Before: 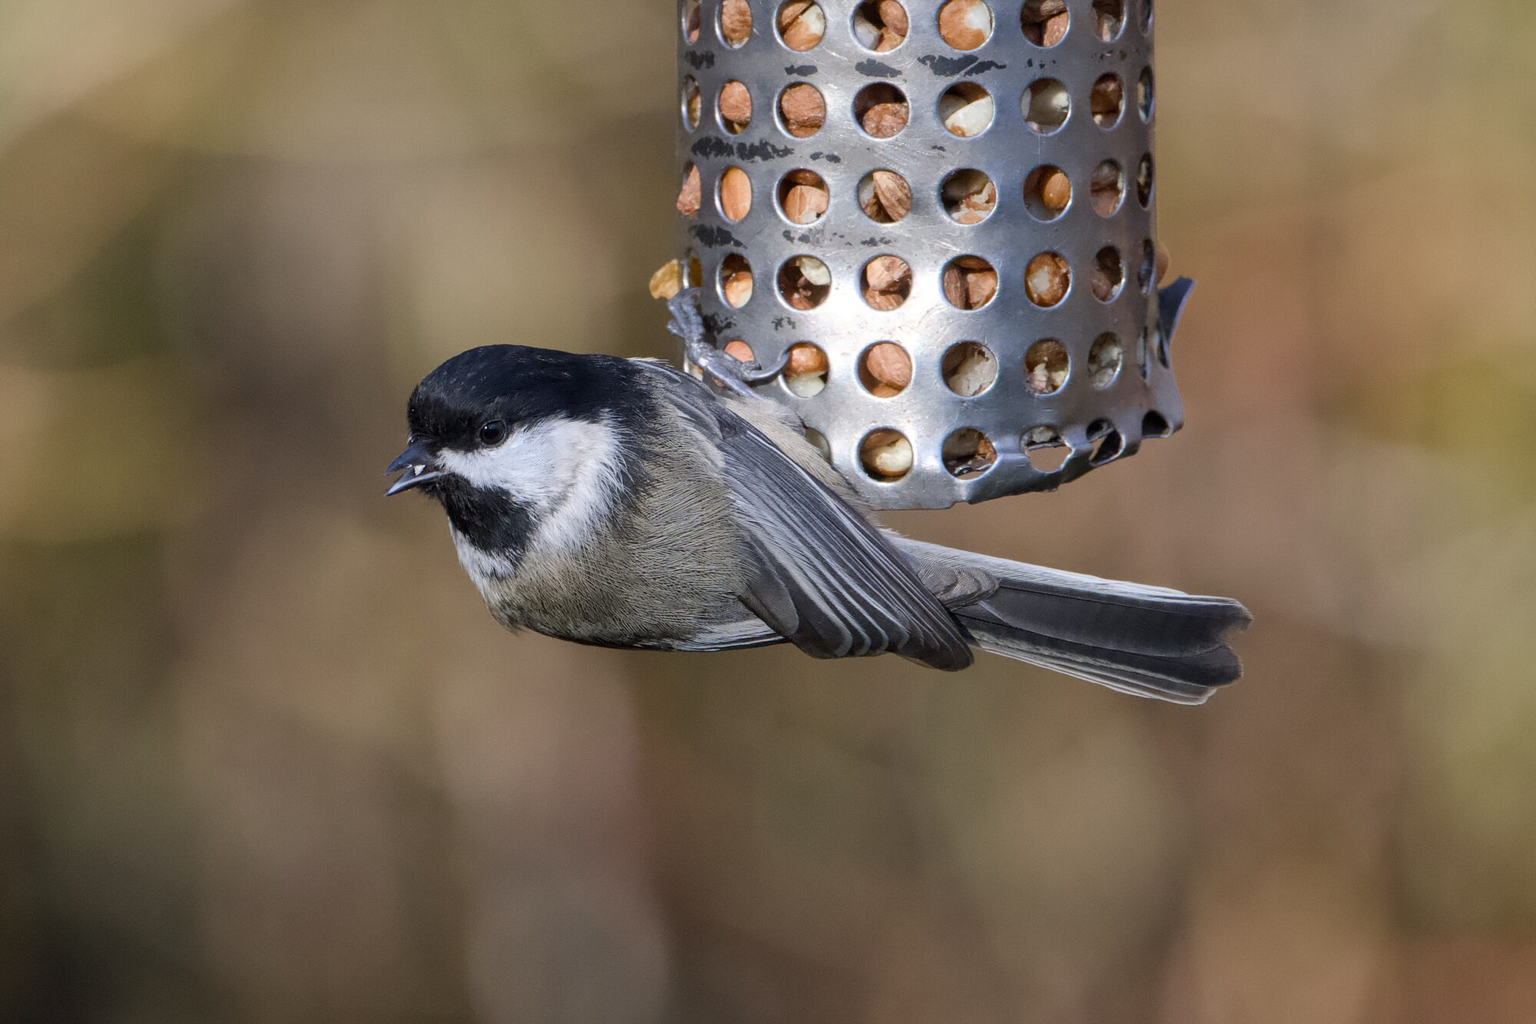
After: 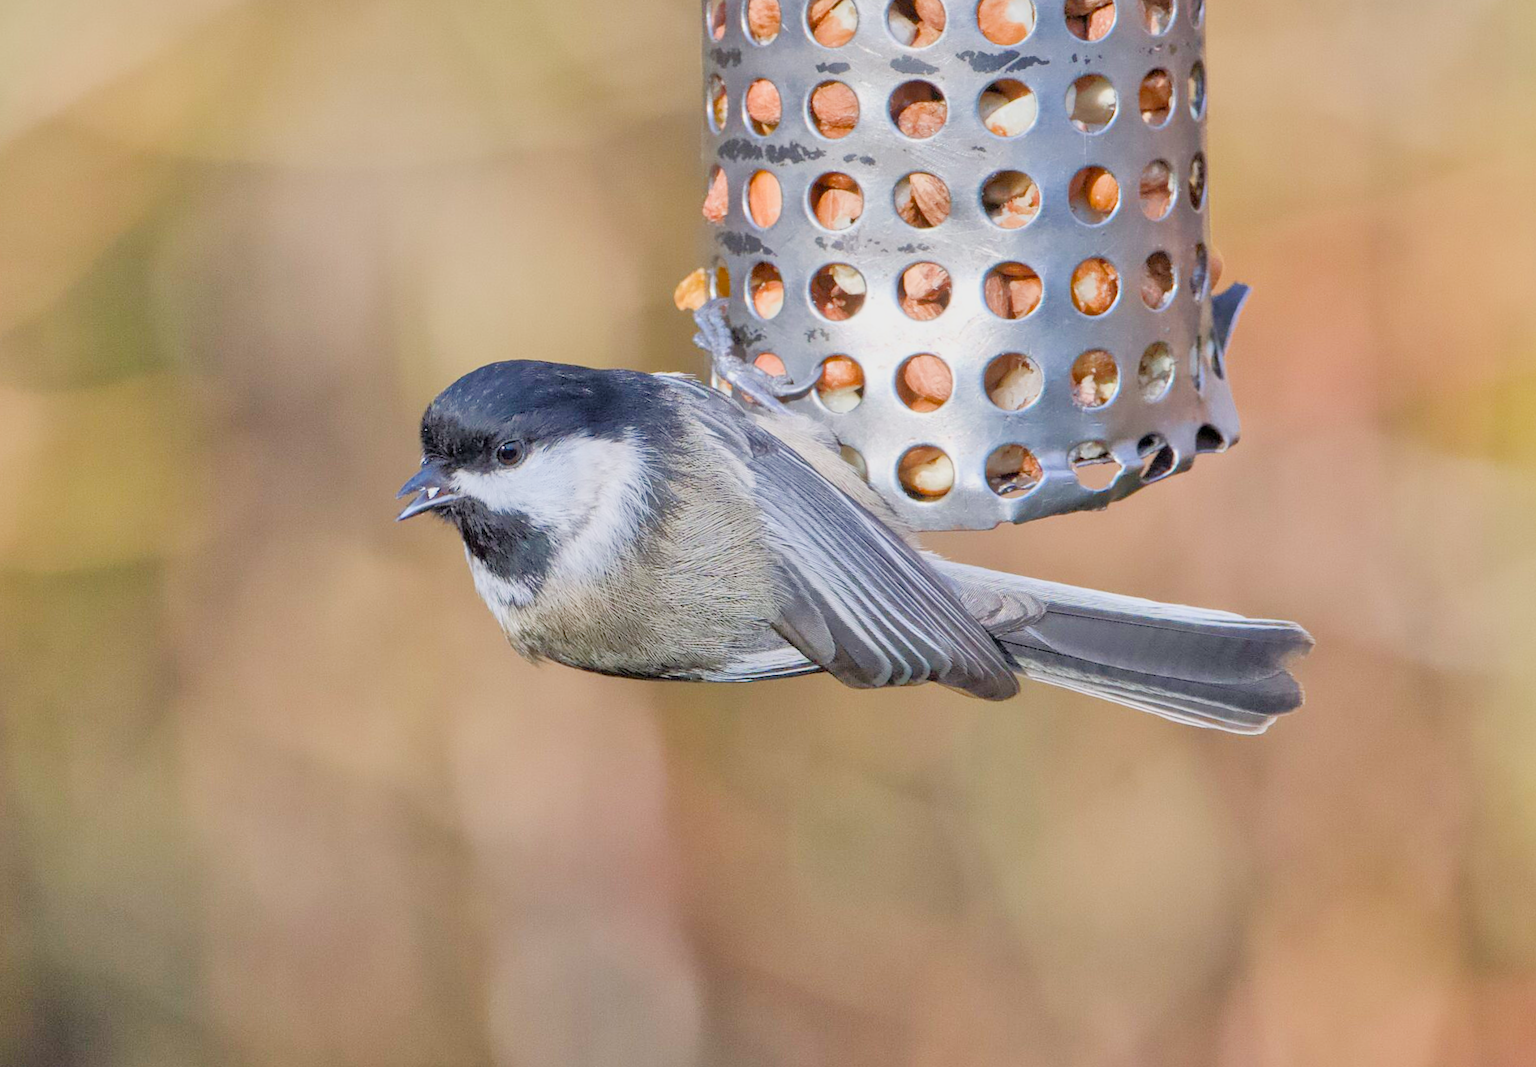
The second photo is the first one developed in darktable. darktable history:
crop: right 4.126%, bottom 0.031%
filmic rgb: black relative exposure -7.65 EV, white relative exposure 4.56 EV, hardness 3.61, contrast 1.05
rotate and perspective: rotation -0.45°, automatic cropping original format, crop left 0.008, crop right 0.992, crop top 0.012, crop bottom 0.988
tone equalizer: -8 EV 2 EV, -7 EV 2 EV, -6 EV 2 EV, -5 EV 2 EV, -4 EV 2 EV, -3 EV 1.5 EV, -2 EV 1 EV, -1 EV 0.5 EV
exposure: black level correction 0, exposure 0.7 EV, compensate exposure bias true, compensate highlight preservation false
